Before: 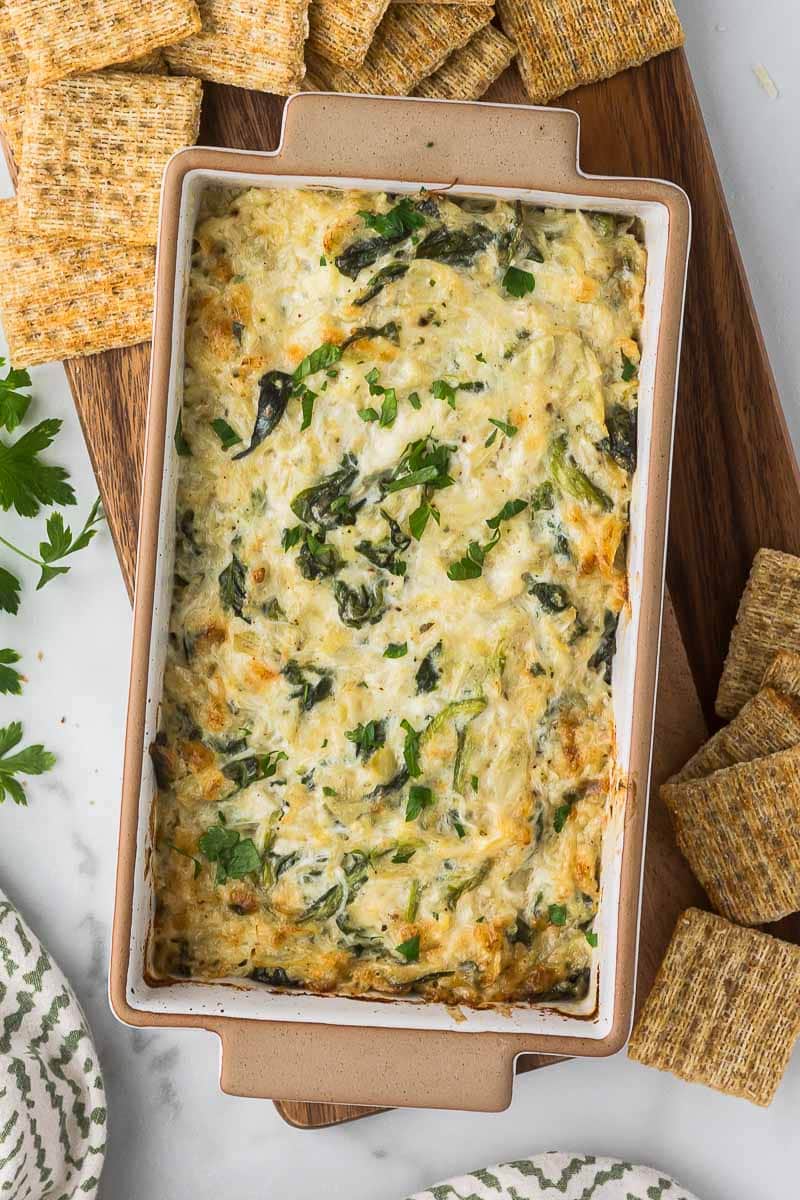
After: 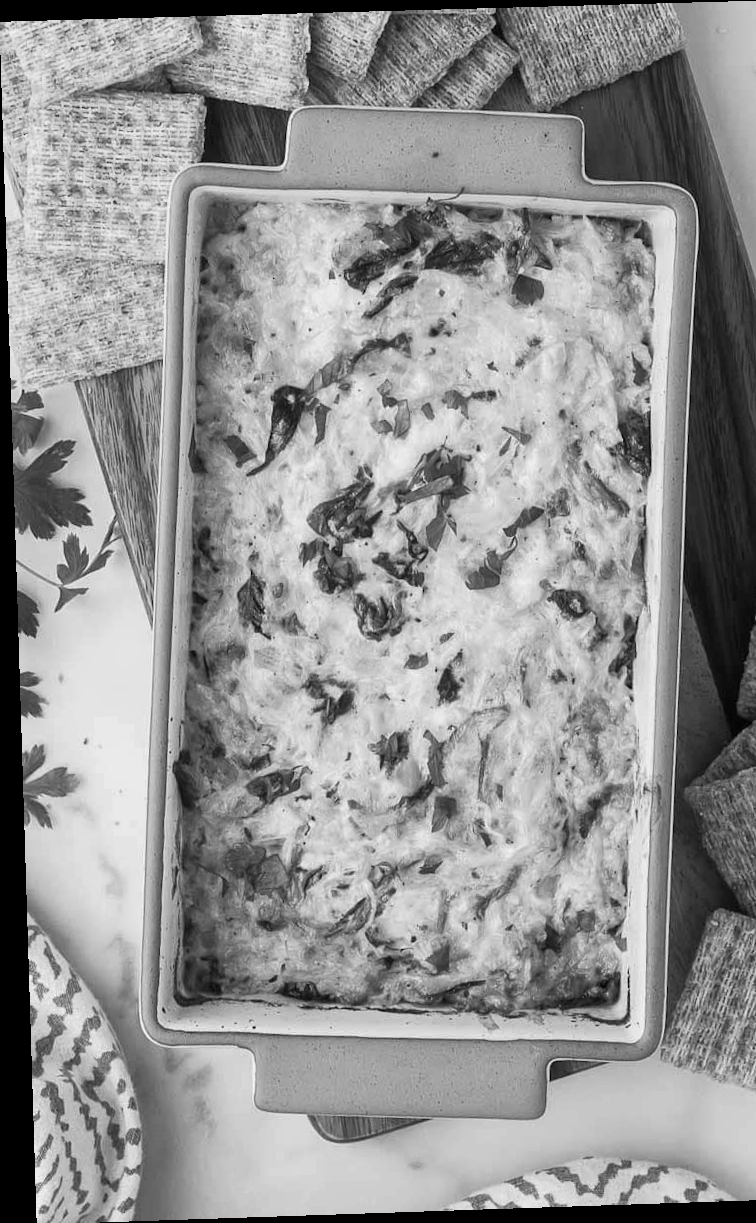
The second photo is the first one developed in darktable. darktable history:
contrast brightness saturation: saturation -0.05
crop: right 9.509%, bottom 0.031%
rotate and perspective: rotation -1.77°, lens shift (horizontal) 0.004, automatic cropping off
monochrome: on, module defaults
